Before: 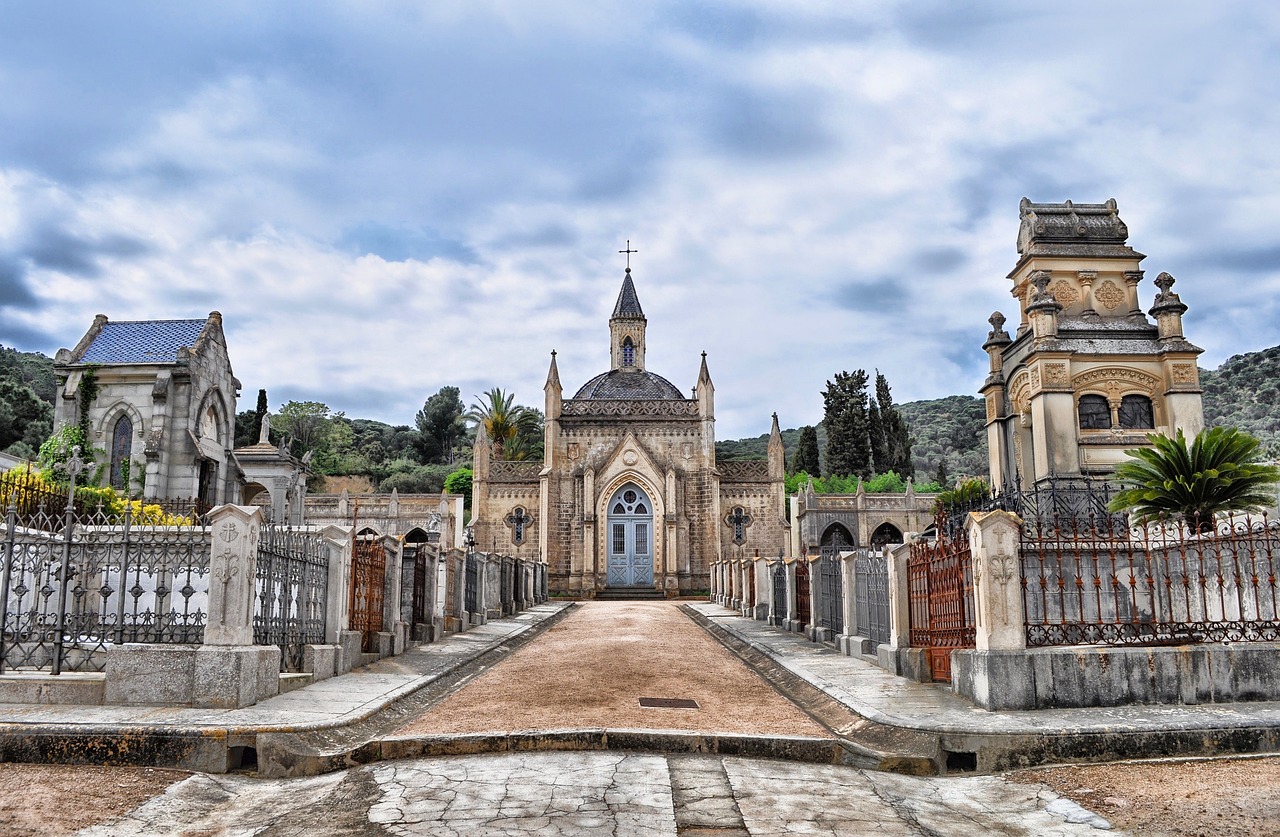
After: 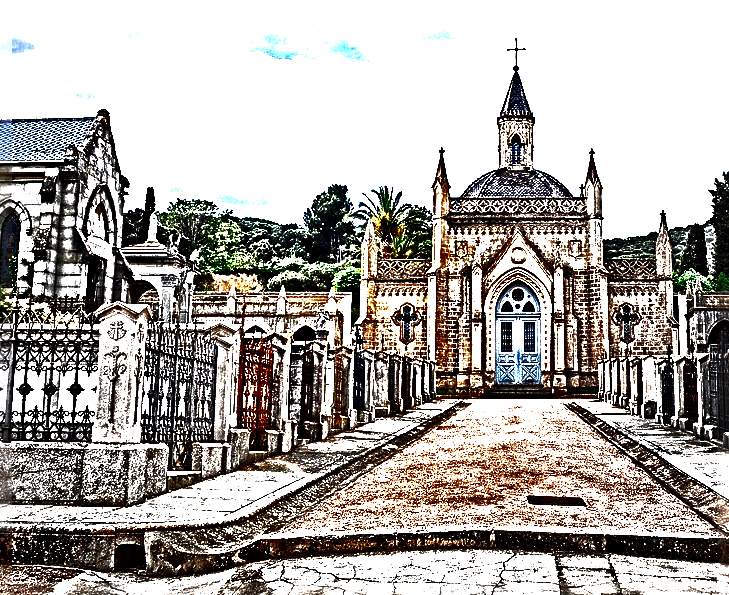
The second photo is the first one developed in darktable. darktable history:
tone equalizer: on, module defaults
sharpen: radius 6.293, amount 1.817, threshold 0.224
exposure: black level correction 0, exposure 1.663 EV, compensate exposure bias true, compensate highlight preservation false
base curve: curves: ch0 [(0, 0) (0.74, 0.67) (1, 1)], preserve colors none
crop: left 8.755%, top 24.168%, right 34.249%, bottom 4.703%
levels: levels [0, 0.492, 0.984]
contrast brightness saturation: brightness -0.982, saturation 0.988
vignetting: fall-off start 33.9%, fall-off radius 64.85%, width/height ratio 0.964
